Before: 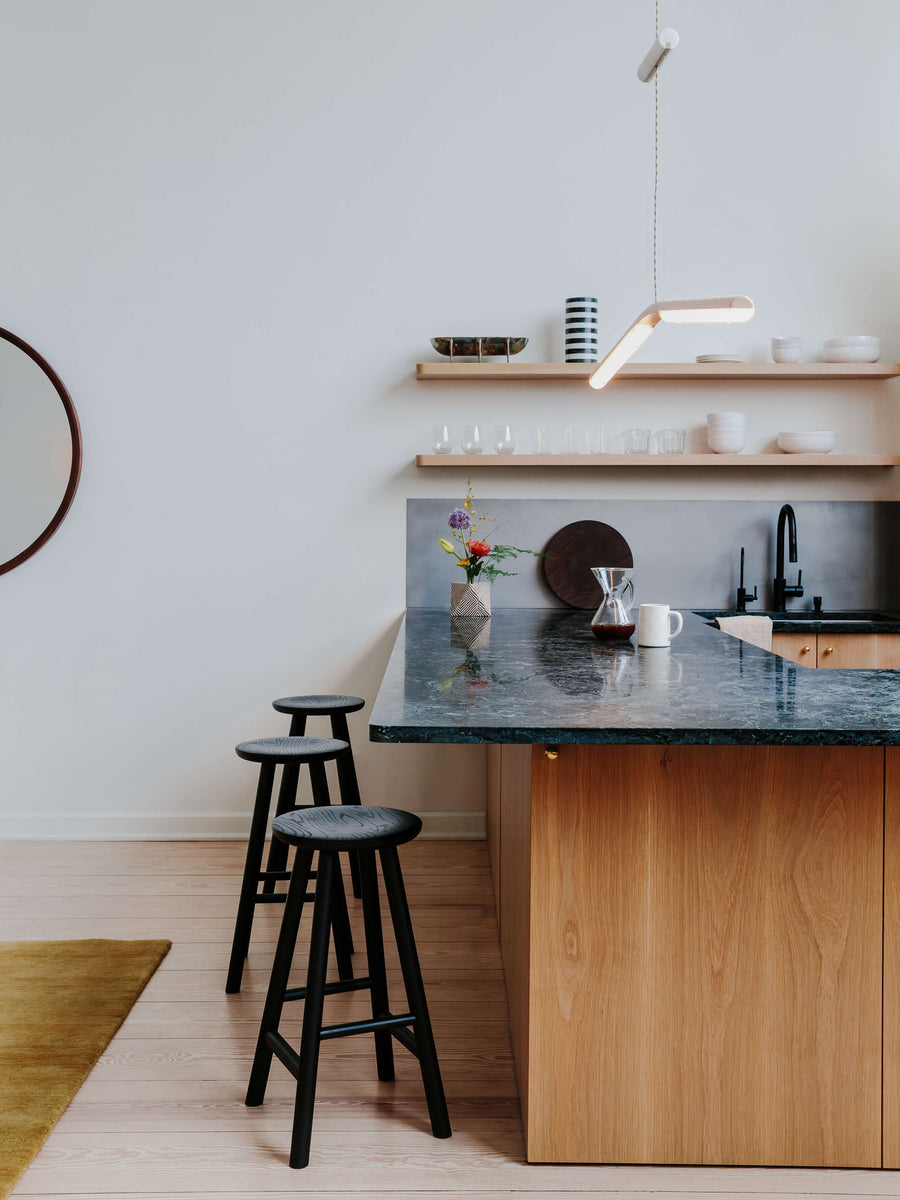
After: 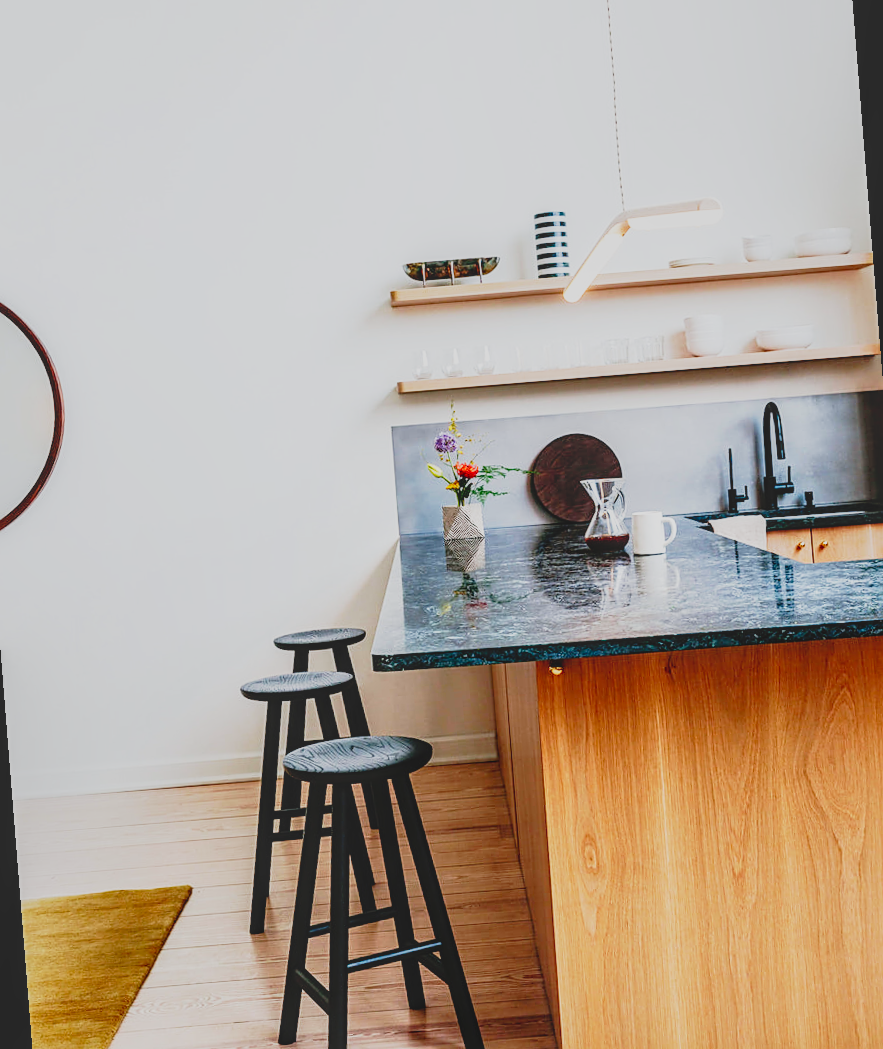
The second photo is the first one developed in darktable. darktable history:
local contrast: detail 130%
contrast brightness saturation: contrast -0.28
base curve: curves: ch0 [(0, 0) (0.012, 0.01) (0.073, 0.168) (0.31, 0.711) (0.645, 0.957) (1, 1)], preserve colors none
rotate and perspective: rotation -4.57°, crop left 0.054, crop right 0.944, crop top 0.087, crop bottom 0.914
sharpen: on, module defaults
